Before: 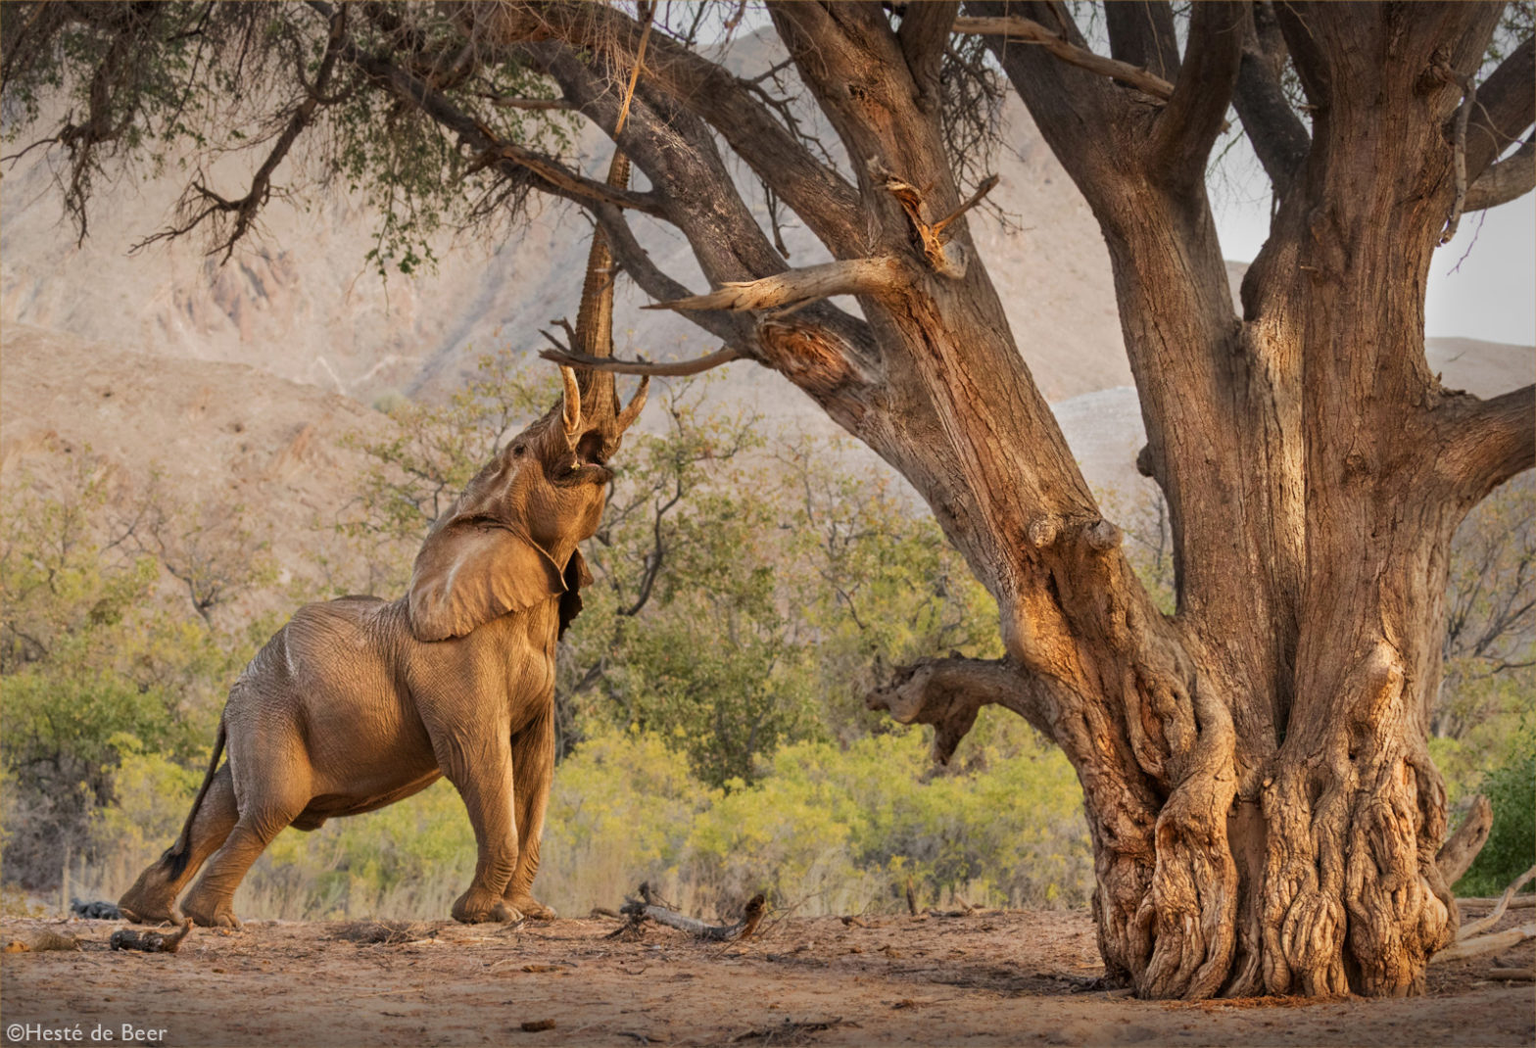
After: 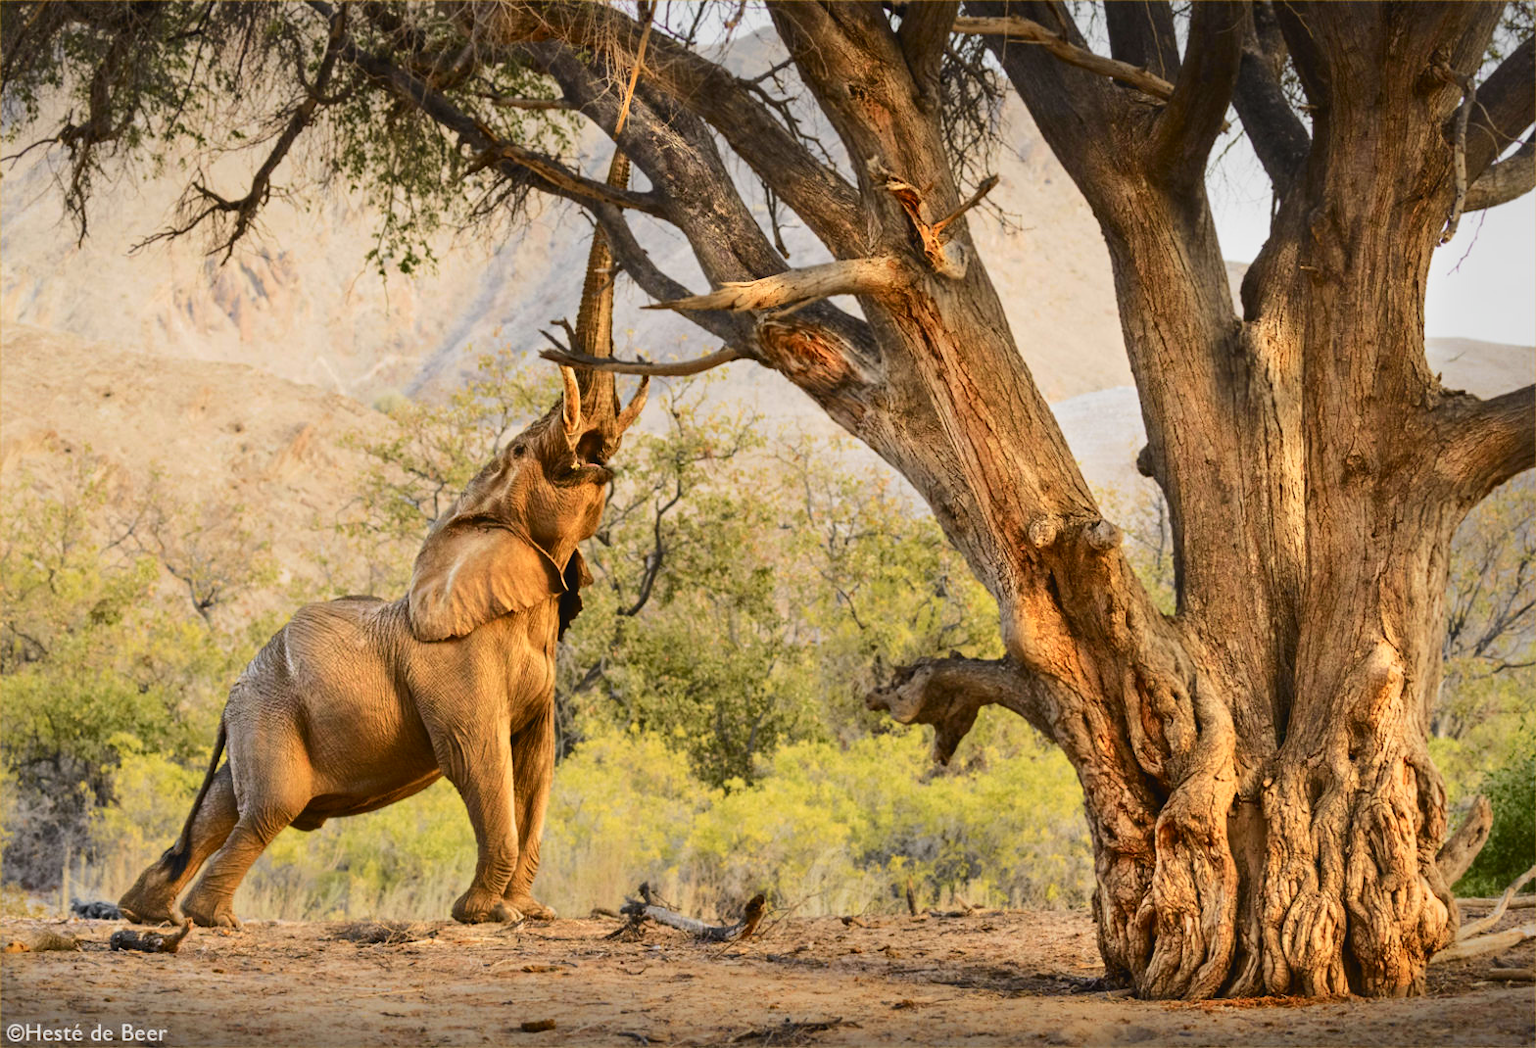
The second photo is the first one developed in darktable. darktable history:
tone curve: curves: ch0 [(0, 0.028) (0.037, 0.05) (0.123, 0.114) (0.19, 0.176) (0.269, 0.27) (0.48, 0.57) (0.595, 0.695) (0.718, 0.823) (0.855, 0.913) (1, 0.982)]; ch1 [(0, 0) (0.243, 0.245) (0.422, 0.415) (0.493, 0.495) (0.508, 0.506) (0.536, 0.538) (0.569, 0.58) (0.611, 0.644) (0.769, 0.807) (1, 1)]; ch2 [(0, 0) (0.249, 0.216) (0.349, 0.321) (0.424, 0.442) (0.476, 0.483) (0.498, 0.499) (0.517, 0.519) (0.532, 0.547) (0.569, 0.608) (0.614, 0.661) (0.706, 0.75) (0.808, 0.809) (0.991, 0.968)], color space Lab, independent channels, preserve colors none
